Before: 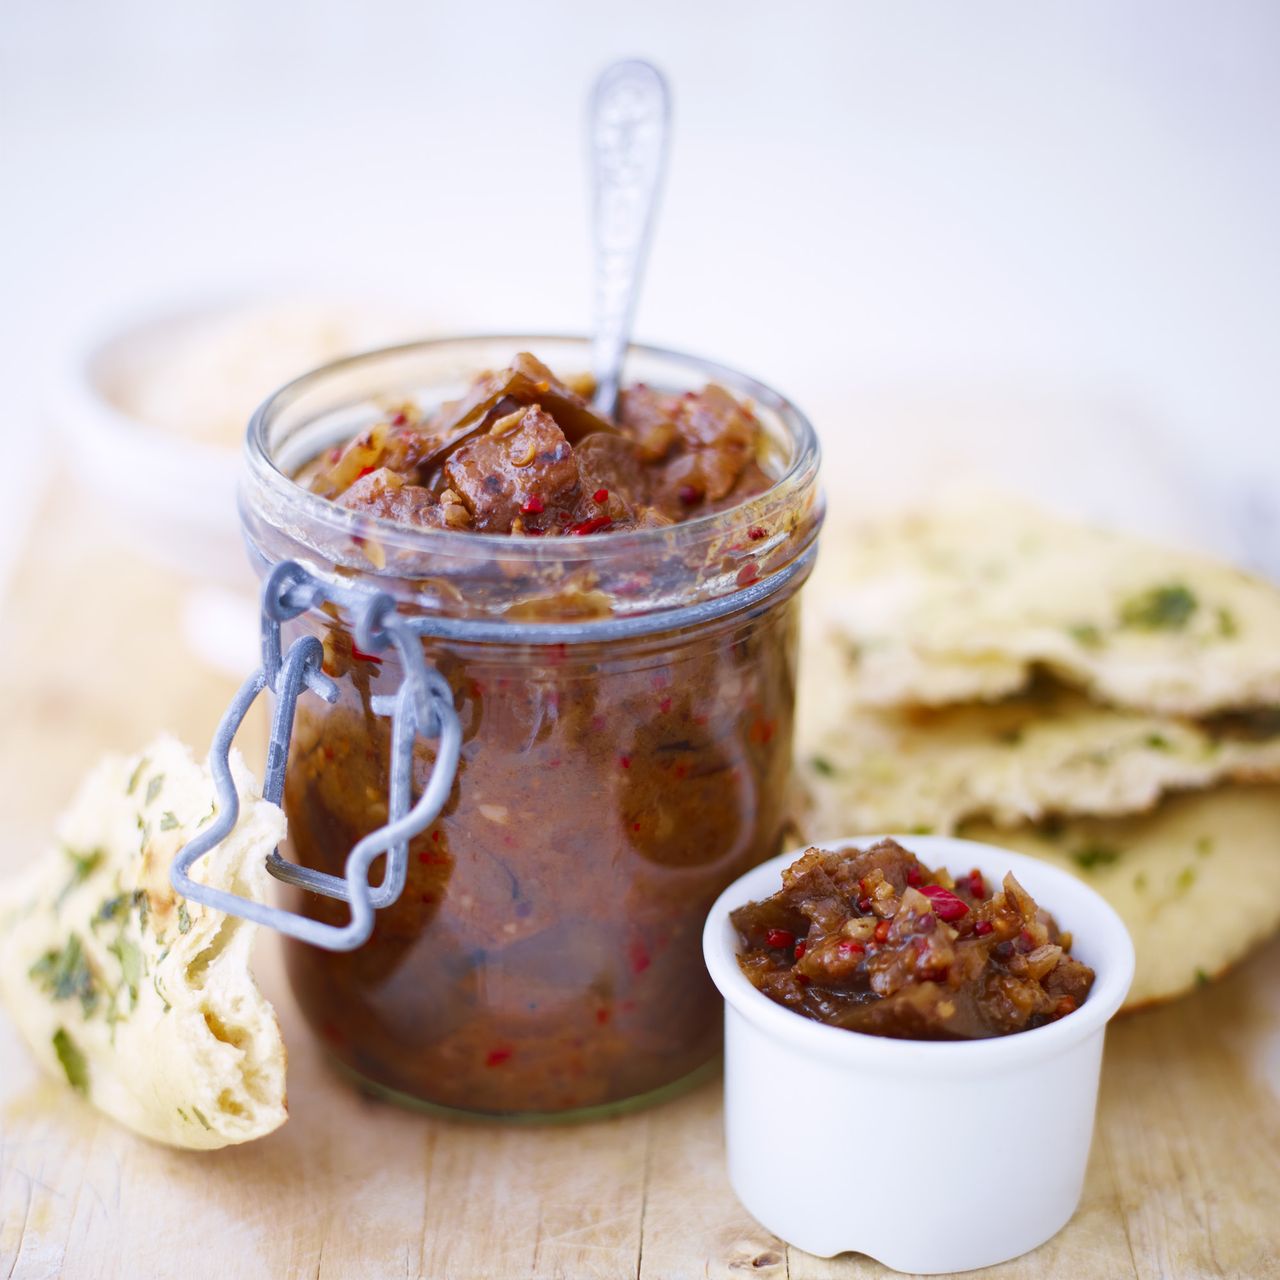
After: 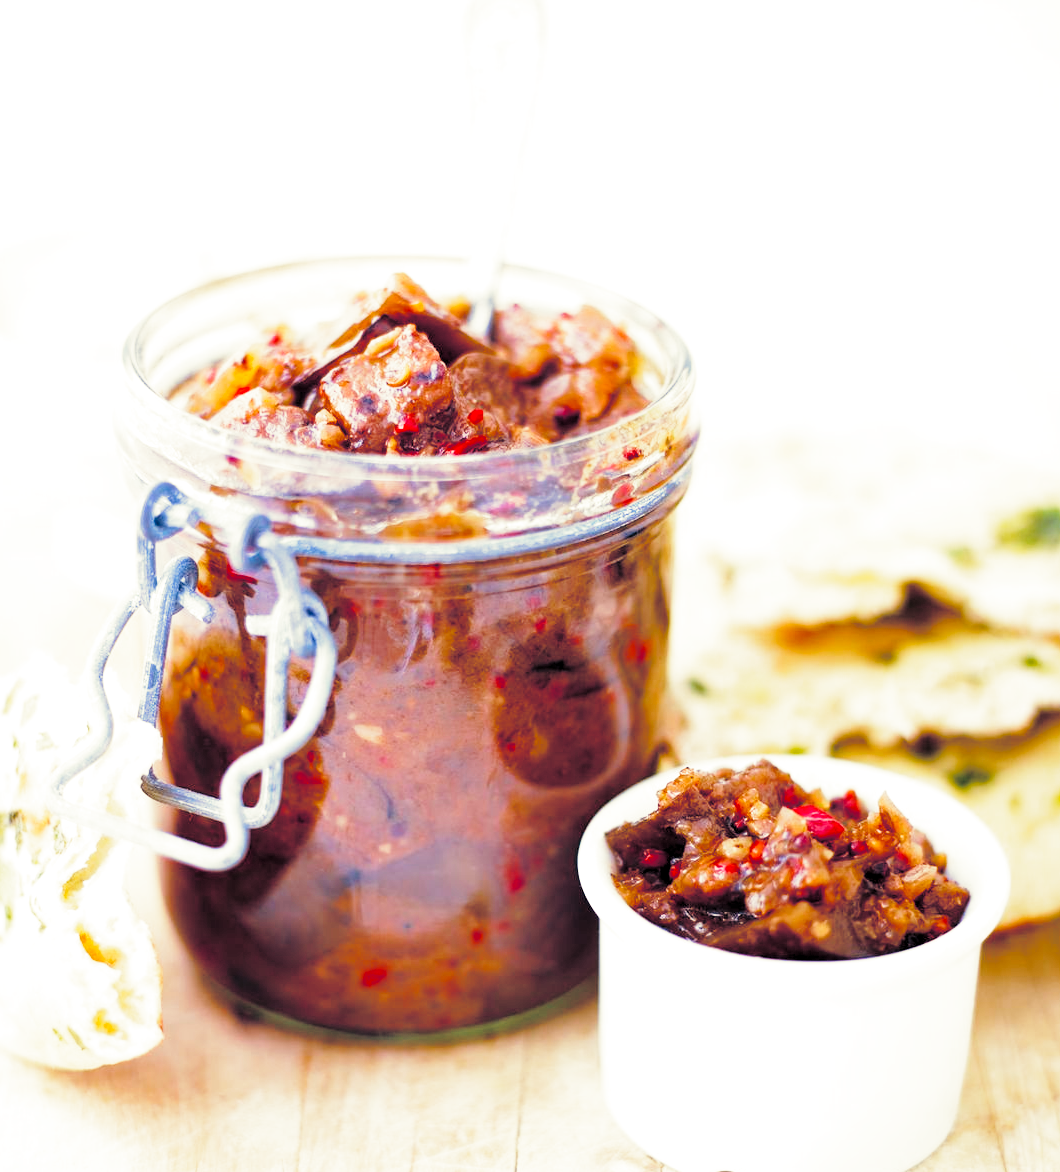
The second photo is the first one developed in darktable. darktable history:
crop: left 9.807%, top 6.259%, right 7.334%, bottom 2.177%
split-toning: shadows › hue 216°, shadows › saturation 1, highlights › hue 57.6°, balance -33.4
base curve: curves: ch0 [(0, 0) (0.028, 0.03) (0.121, 0.232) (0.46, 0.748) (0.859, 0.968) (1, 1)], preserve colors none
white balance: red 0.982, blue 1.018
rgb levels: levels [[0.01, 0.419, 0.839], [0, 0.5, 1], [0, 0.5, 1]]
